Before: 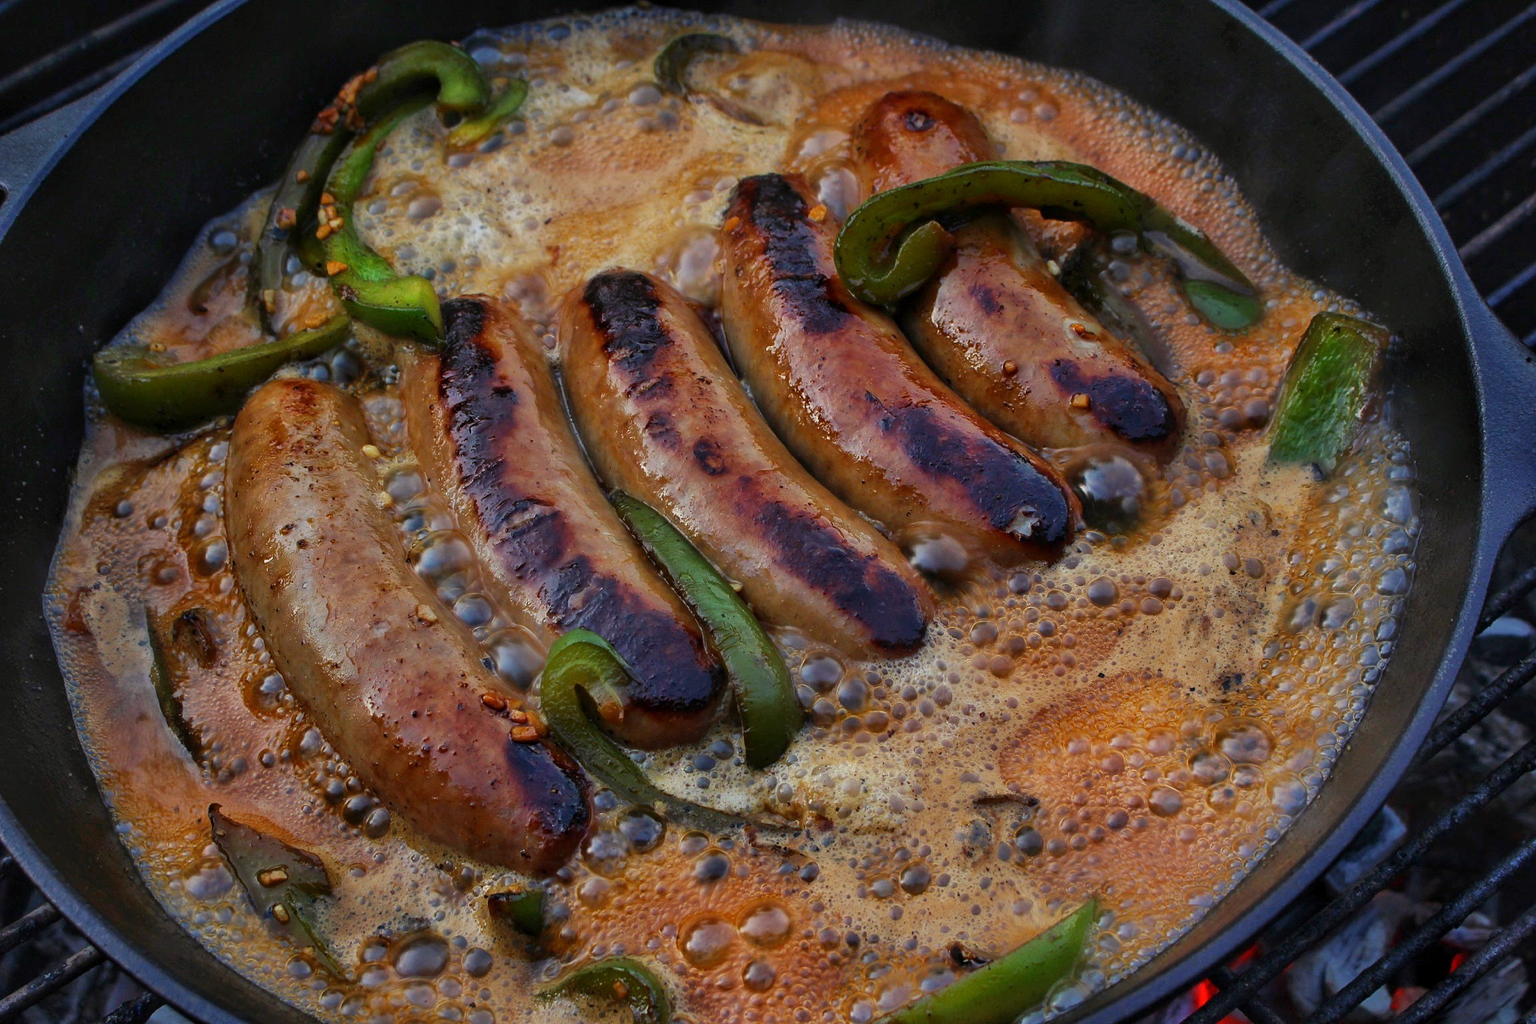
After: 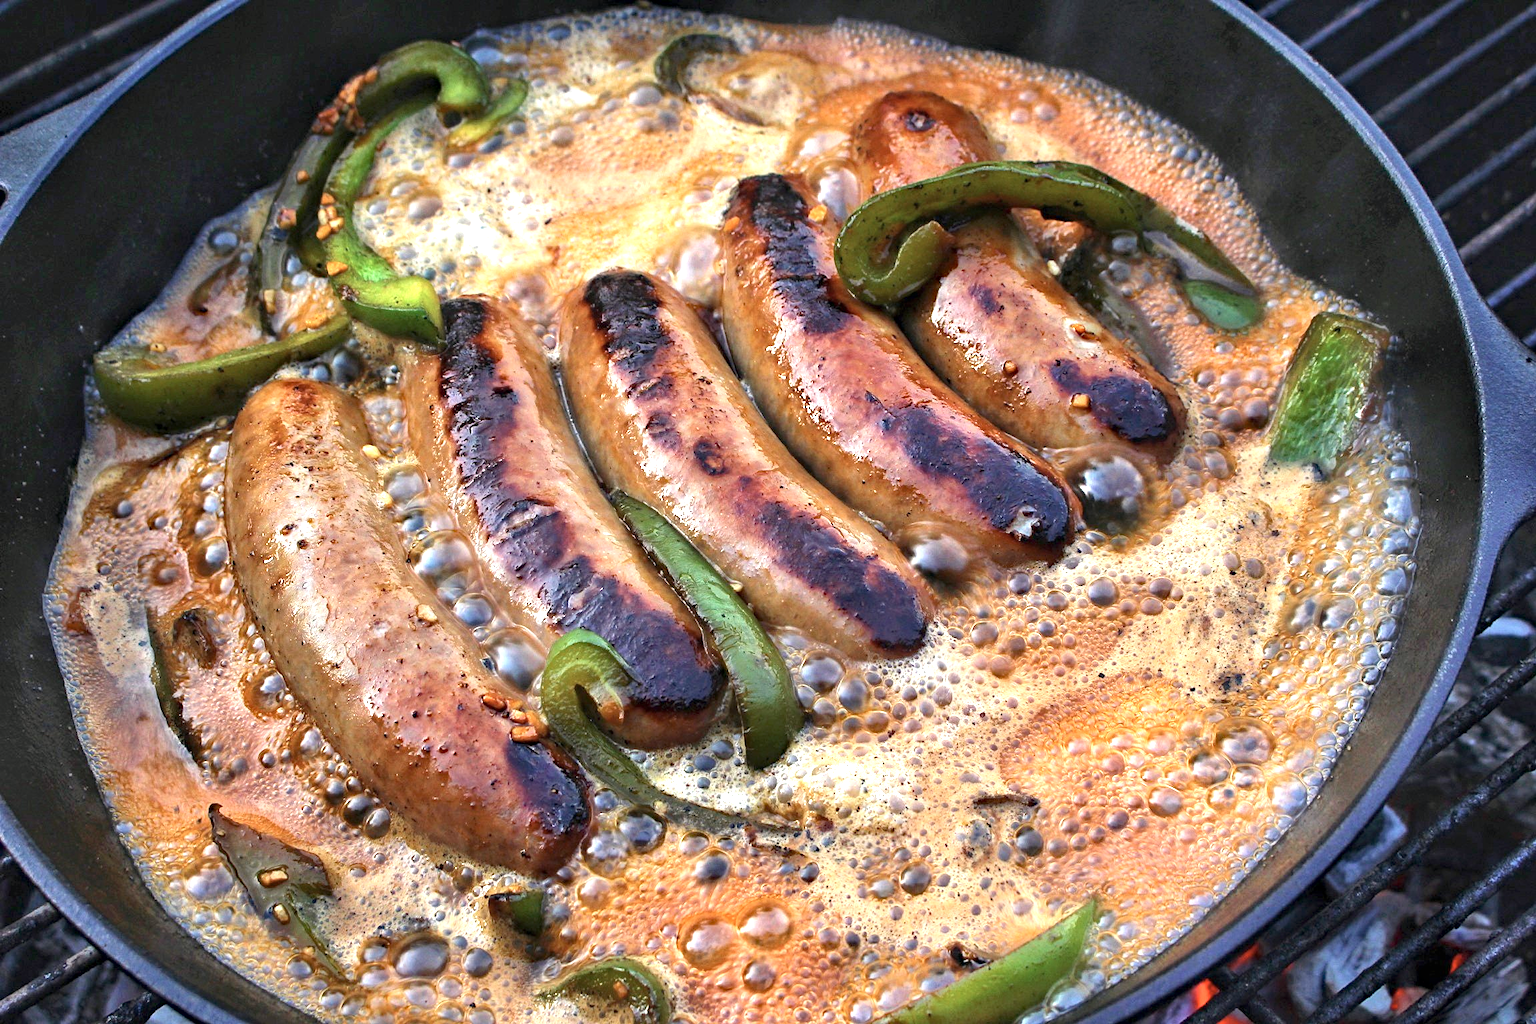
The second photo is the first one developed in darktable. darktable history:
haze removal: compatibility mode true, adaptive false
exposure: black level correction 0, exposure 1.738 EV, compensate exposure bias true, compensate highlight preservation false
contrast brightness saturation: contrast 0.058, brightness -0.008, saturation -0.23
